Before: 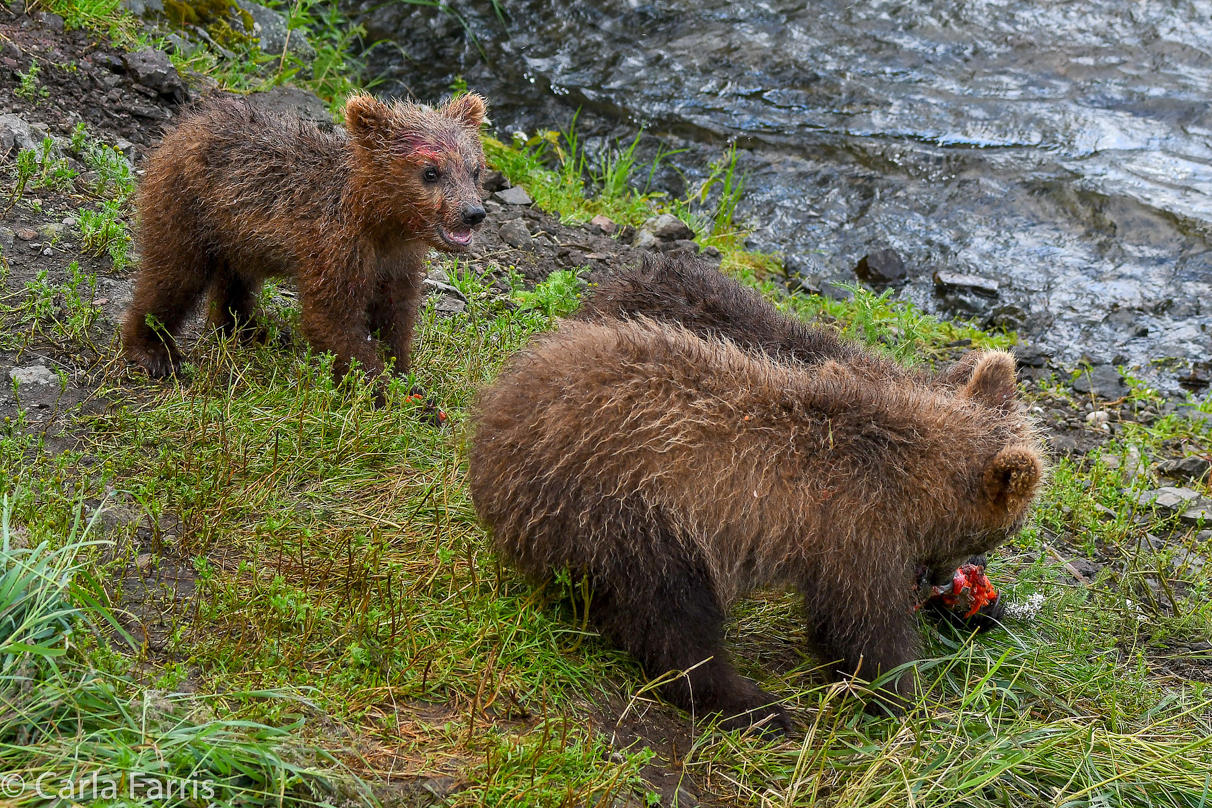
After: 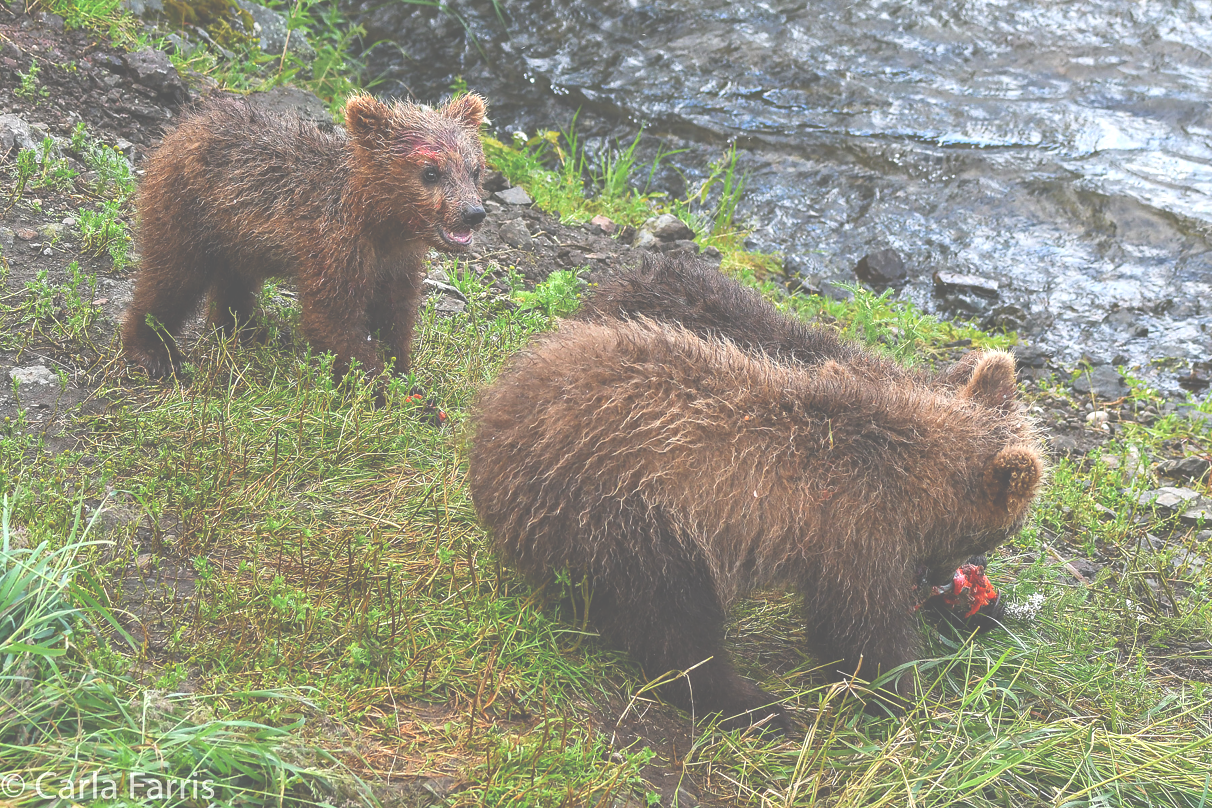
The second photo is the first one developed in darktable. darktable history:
exposure: black level correction -0.072, exposure 0.501 EV, compensate highlight preservation false
